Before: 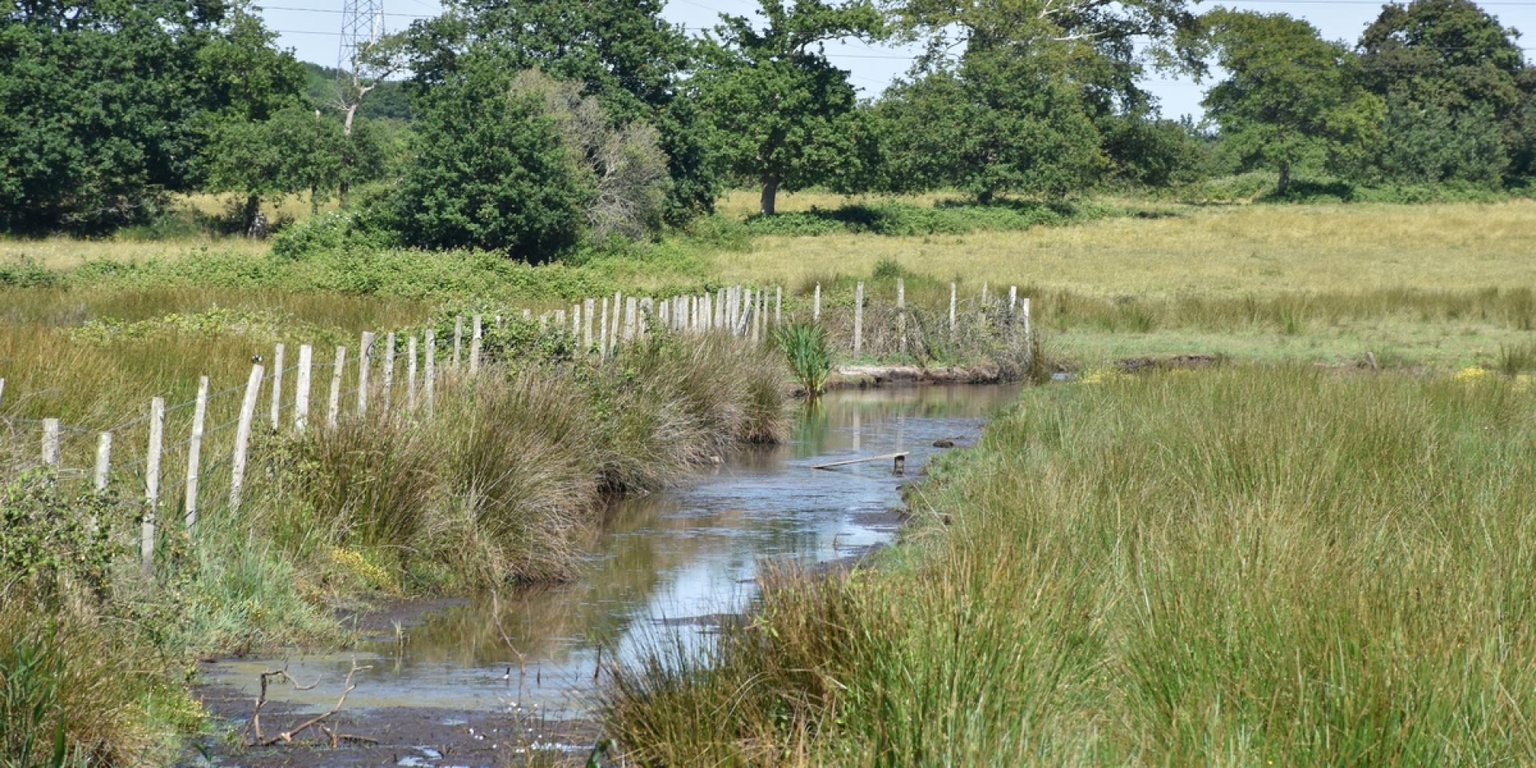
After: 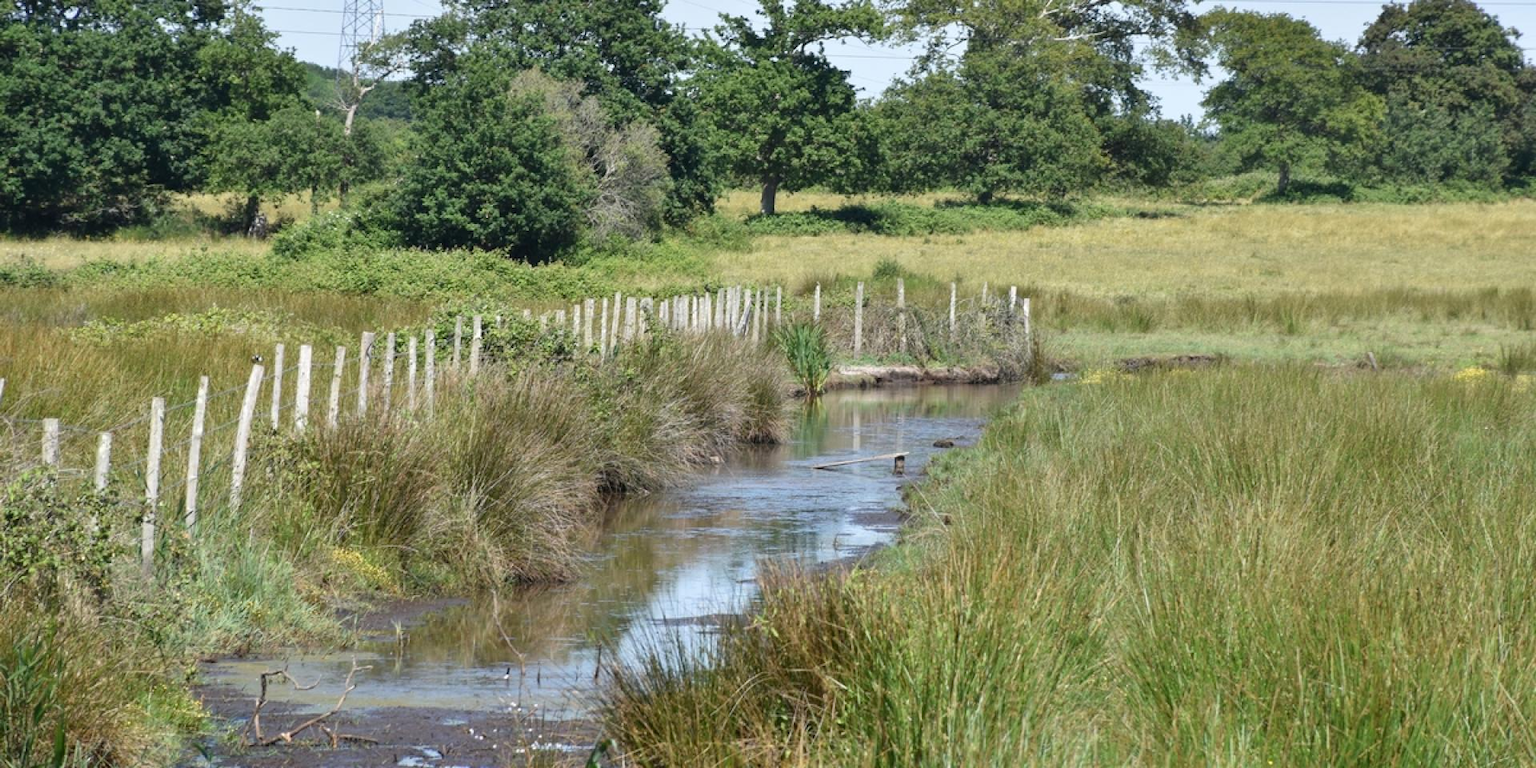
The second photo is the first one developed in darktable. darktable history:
color balance rgb: perceptual saturation grading › global saturation 0.798%
